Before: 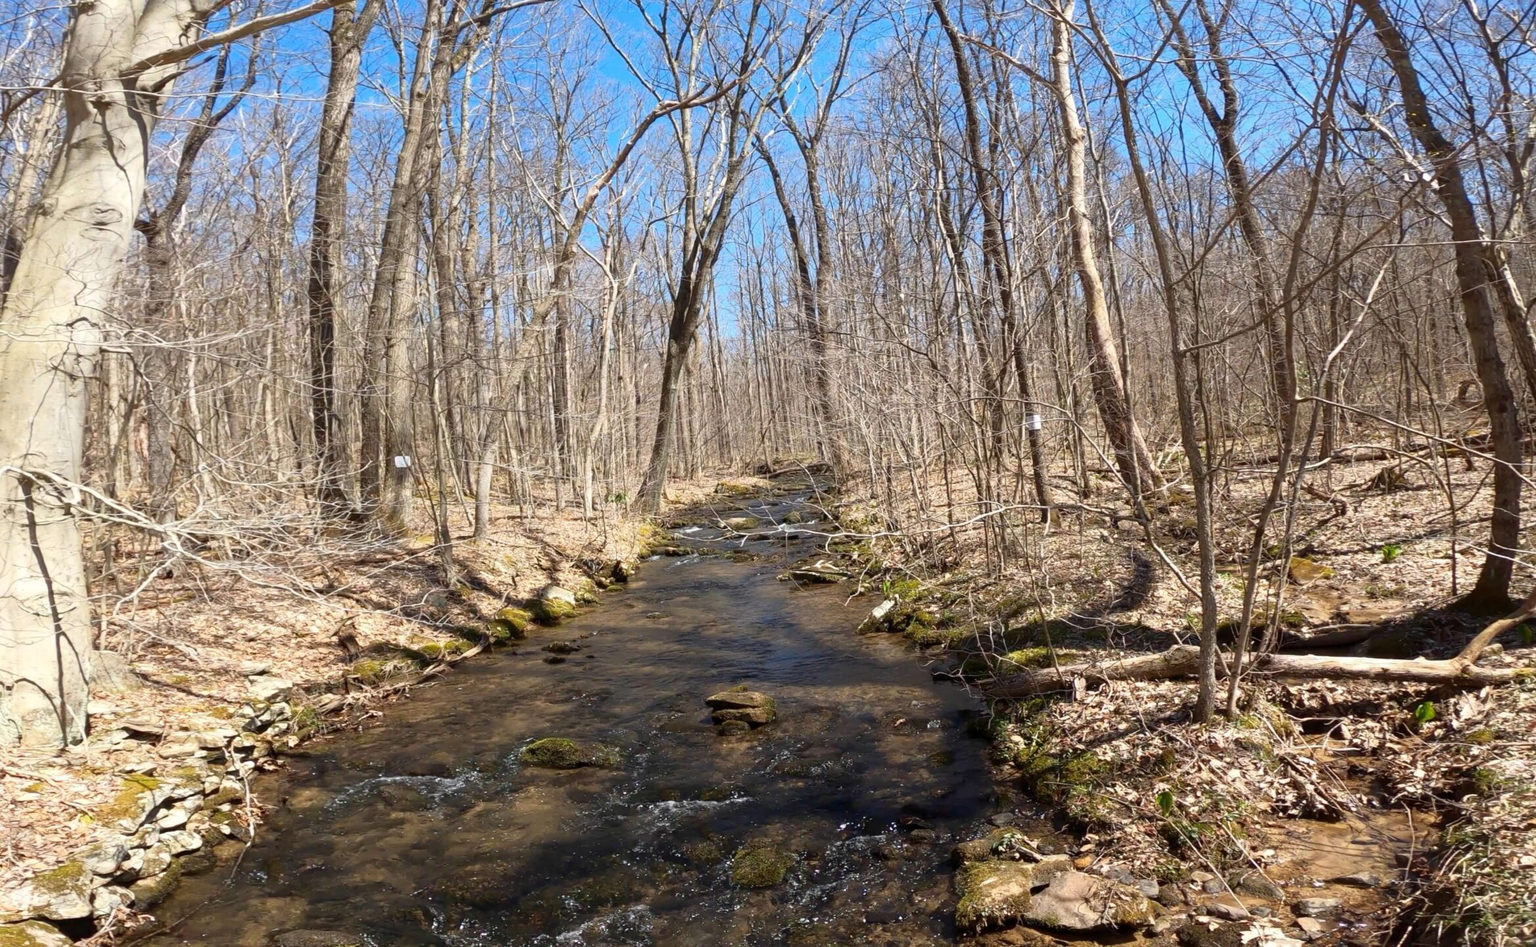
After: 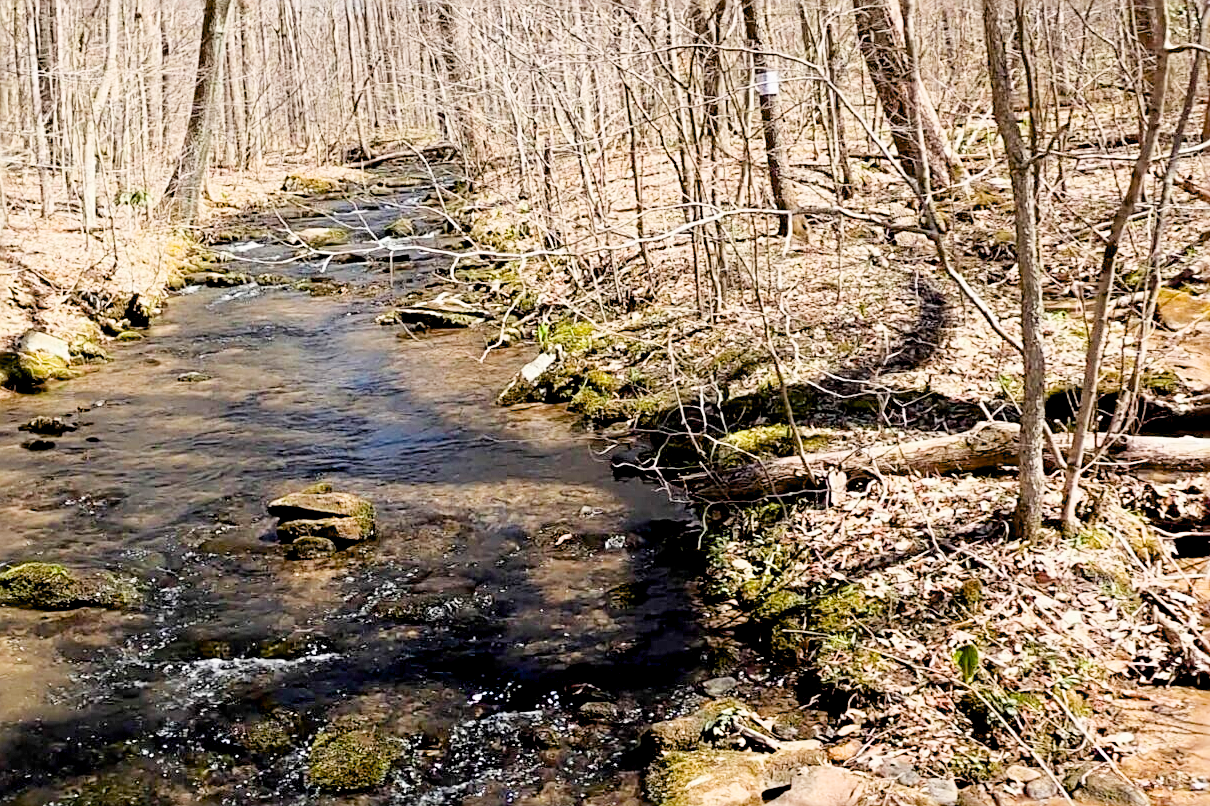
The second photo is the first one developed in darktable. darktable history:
sharpen: radius 2.676, amount 0.669
crop: left 34.479%, top 38.822%, right 13.718%, bottom 5.172%
filmic rgb: black relative exposure -7.65 EV, white relative exposure 4.56 EV, hardness 3.61, contrast 1.05
exposure: black level correction 0.009, exposure 1.425 EV, compensate highlight preservation false
